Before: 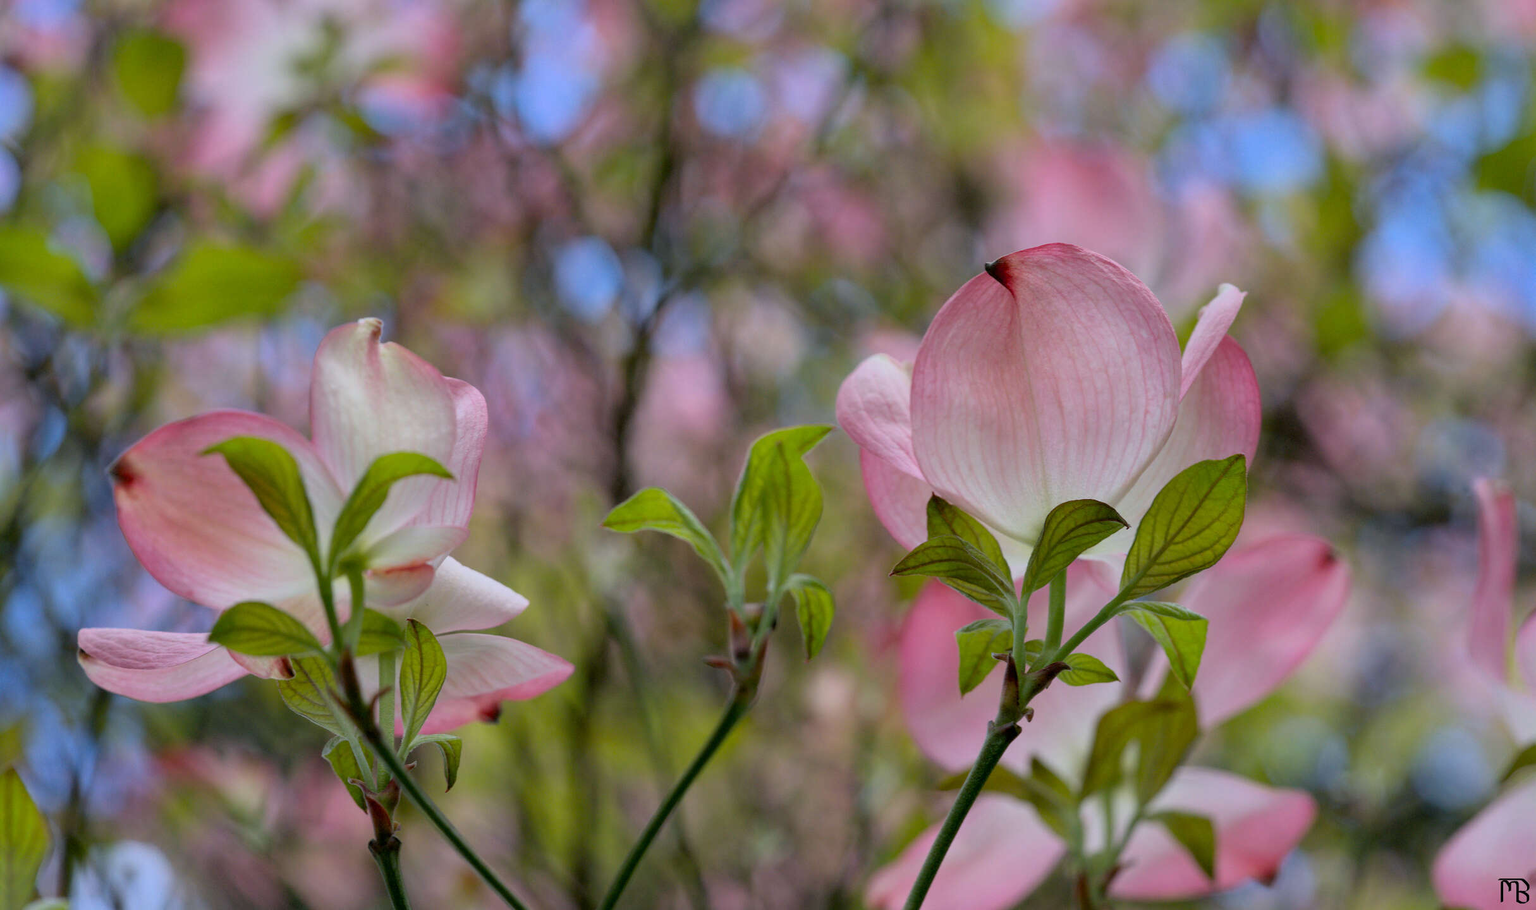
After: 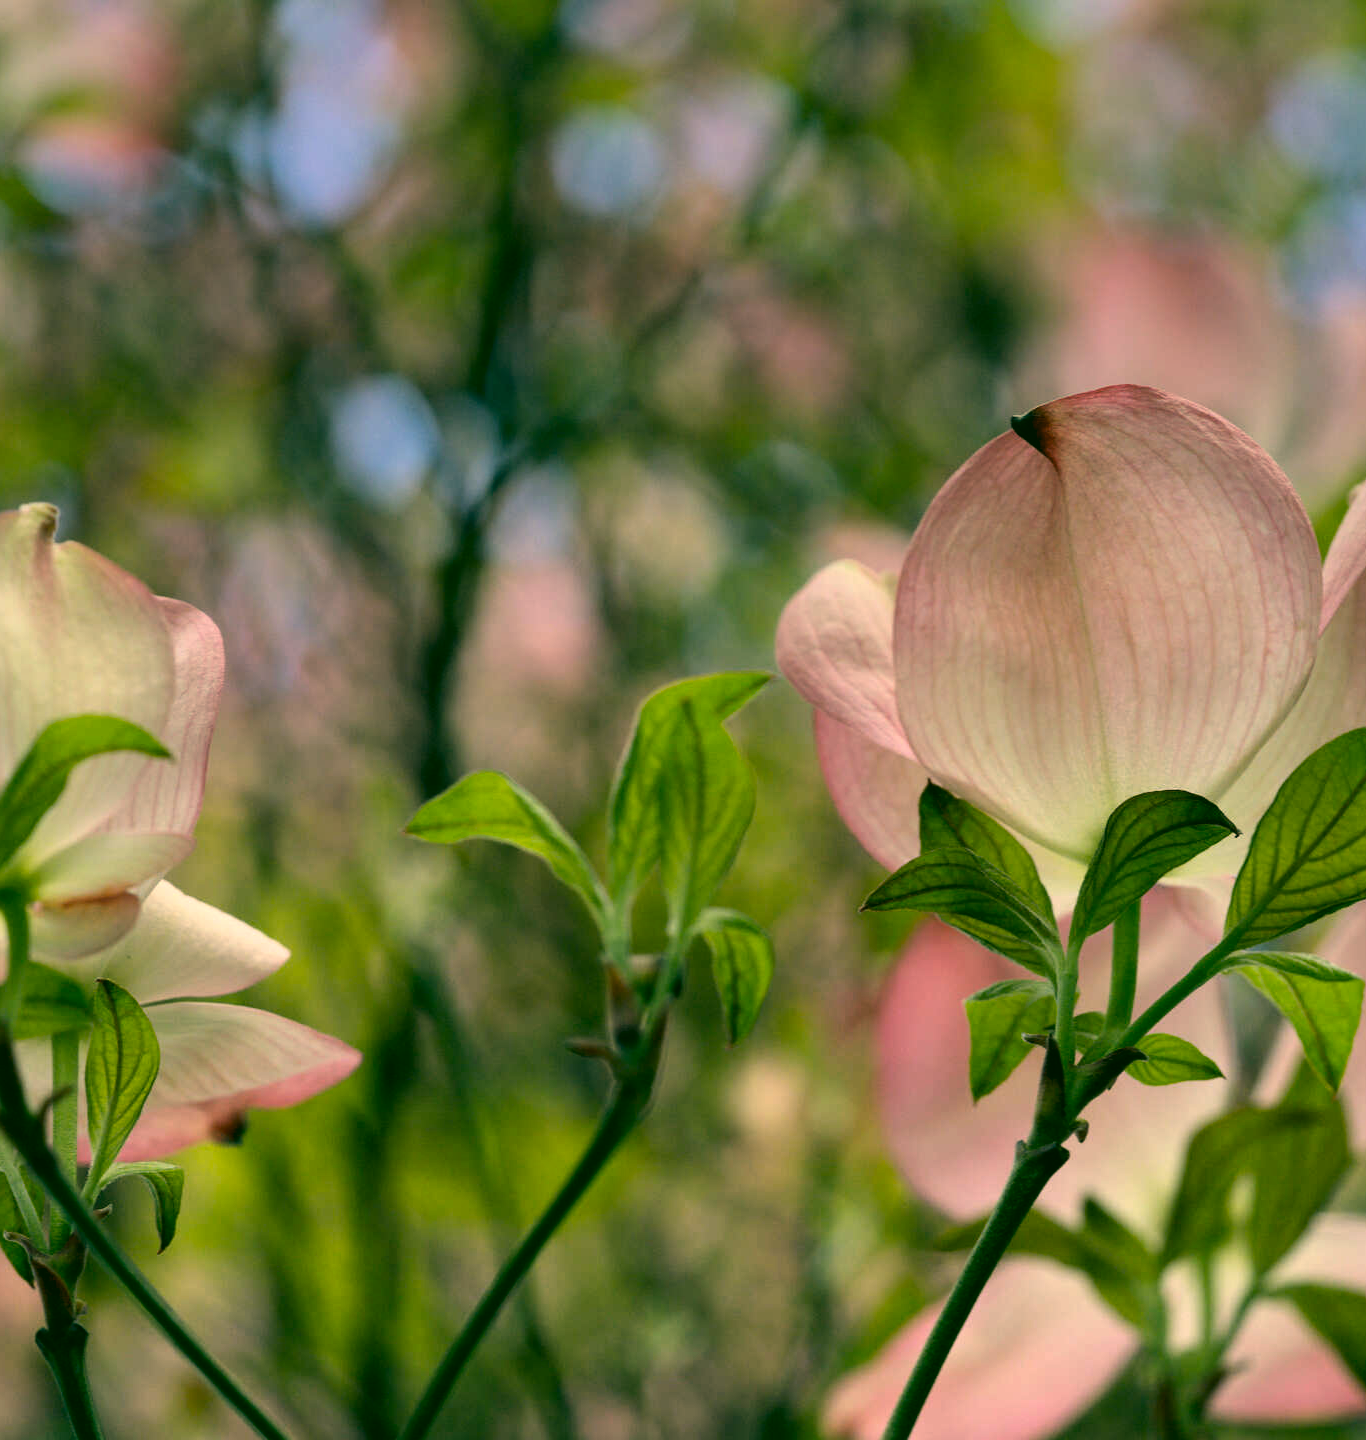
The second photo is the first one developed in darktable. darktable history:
color correction: highlights a* 5.62, highlights b* 33.57, shadows a* -25.86, shadows b* 4.02
graduated density: on, module defaults
crop and rotate: left 22.516%, right 21.234%
tone equalizer: -8 EV -0.75 EV, -7 EV -0.7 EV, -6 EV -0.6 EV, -5 EV -0.4 EV, -3 EV 0.4 EV, -2 EV 0.6 EV, -1 EV 0.7 EV, +0 EV 0.75 EV, edges refinement/feathering 500, mask exposure compensation -1.57 EV, preserve details no
